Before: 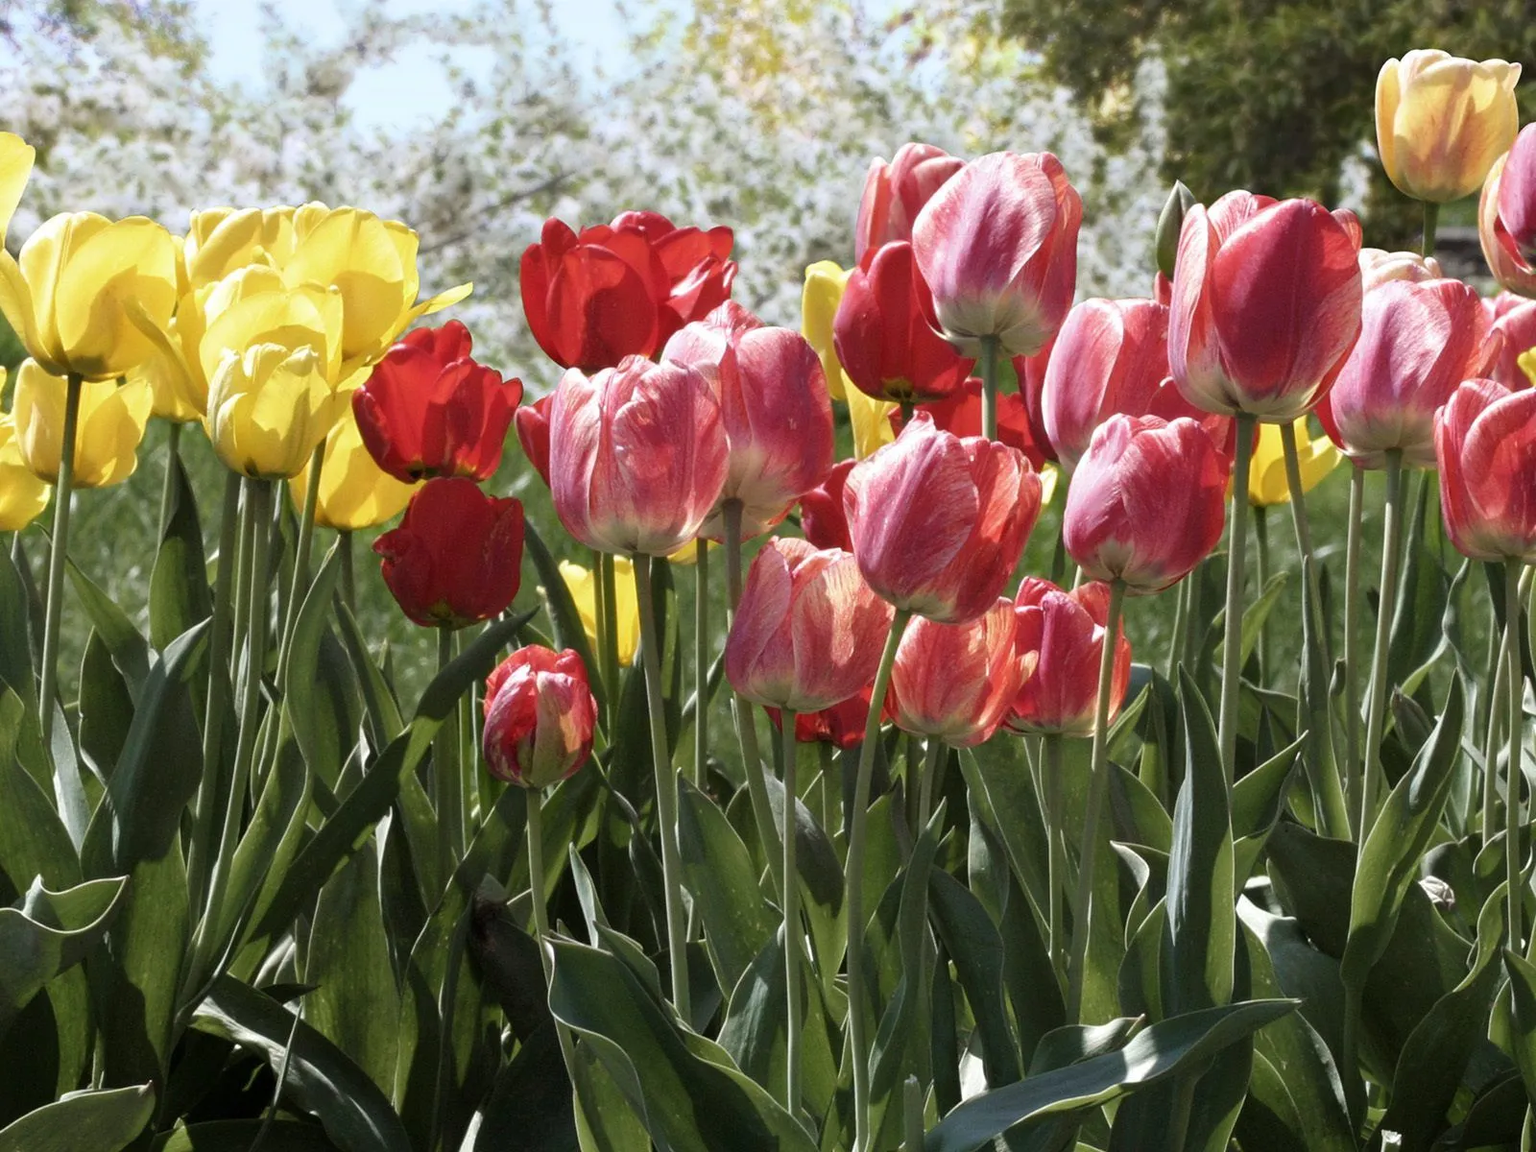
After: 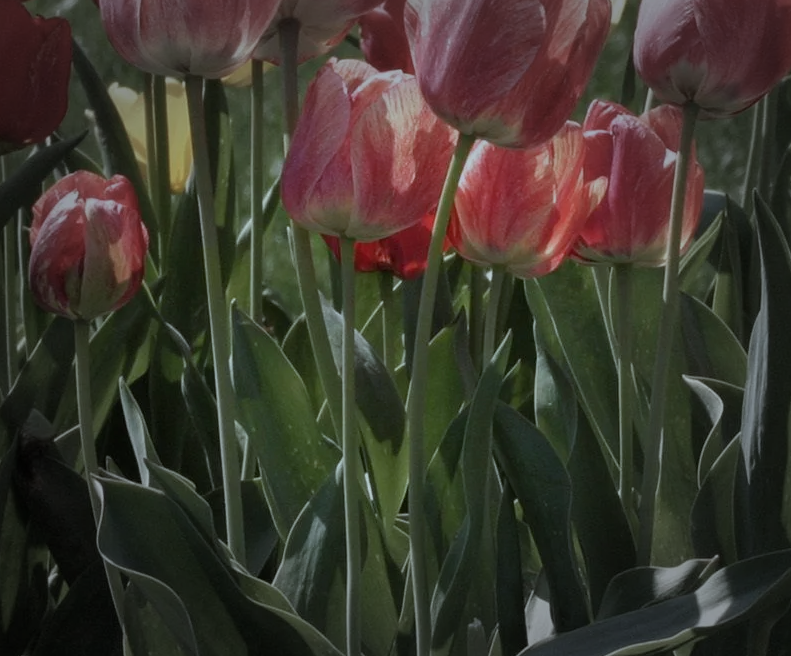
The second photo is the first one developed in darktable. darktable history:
color correction: highlights a* -4.18, highlights b* -10.81
crop: left 29.672%, top 41.786%, right 20.851%, bottom 3.487%
exposure: exposure -0.582 EV, compensate highlight preservation false
vignetting: fall-off start 48.41%, automatic ratio true, width/height ratio 1.29, unbound false
color balance rgb: contrast -10%
